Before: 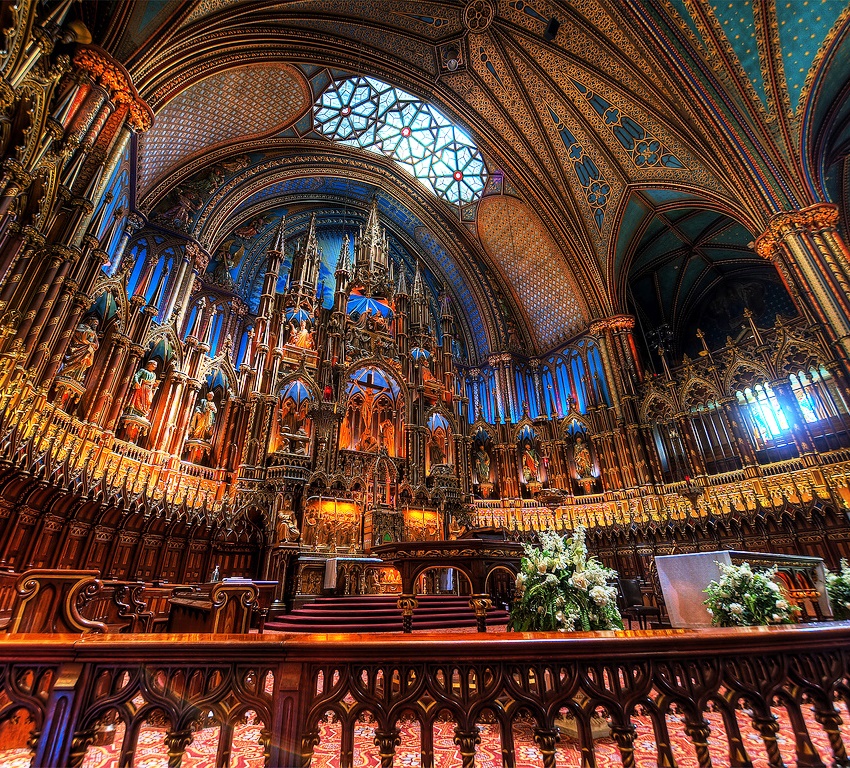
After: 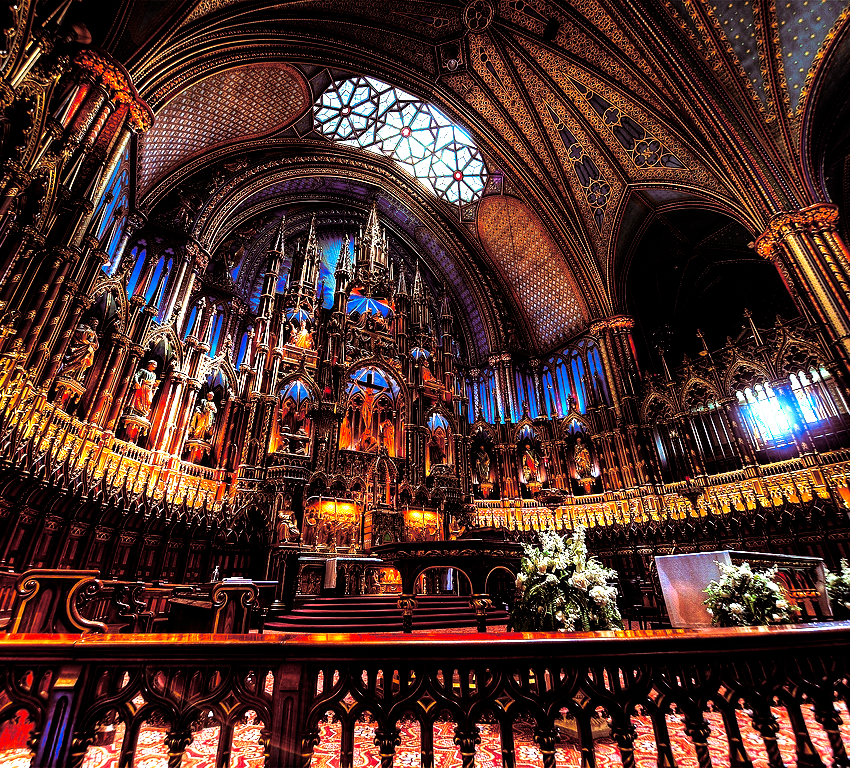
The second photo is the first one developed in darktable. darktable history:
split-toning: on, module defaults
filmic rgb: black relative exposure -8.2 EV, white relative exposure 2.2 EV, threshold 3 EV, hardness 7.11, latitude 85.74%, contrast 1.696, highlights saturation mix -4%, shadows ↔ highlights balance -2.69%, preserve chrominance no, color science v5 (2021), contrast in shadows safe, contrast in highlights safe, enable highlight reconstruction true
